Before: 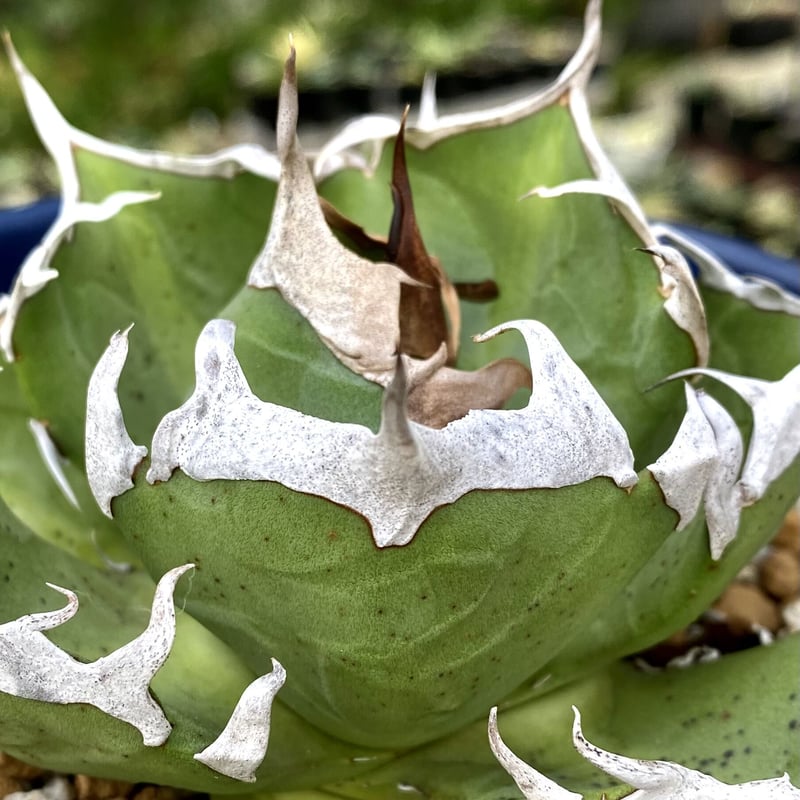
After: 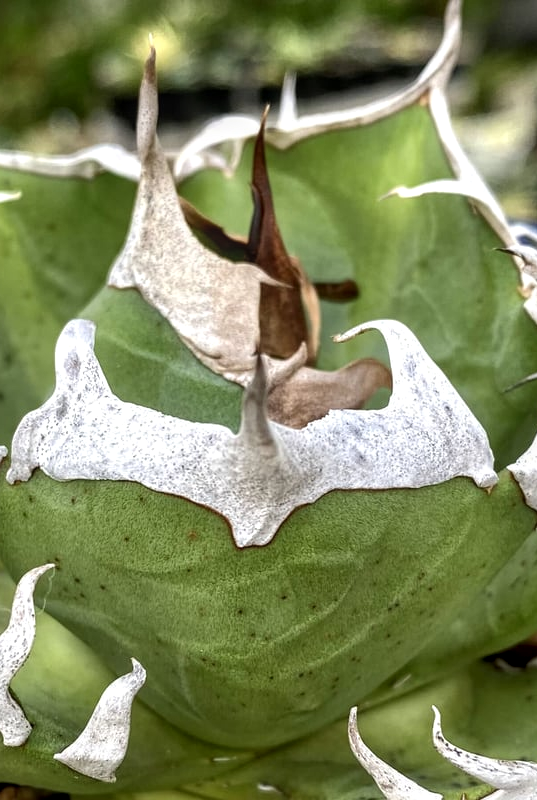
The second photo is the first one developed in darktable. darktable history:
crop and rotate: left 17.619%, right 15.236%
local contrast: on, module defaults
